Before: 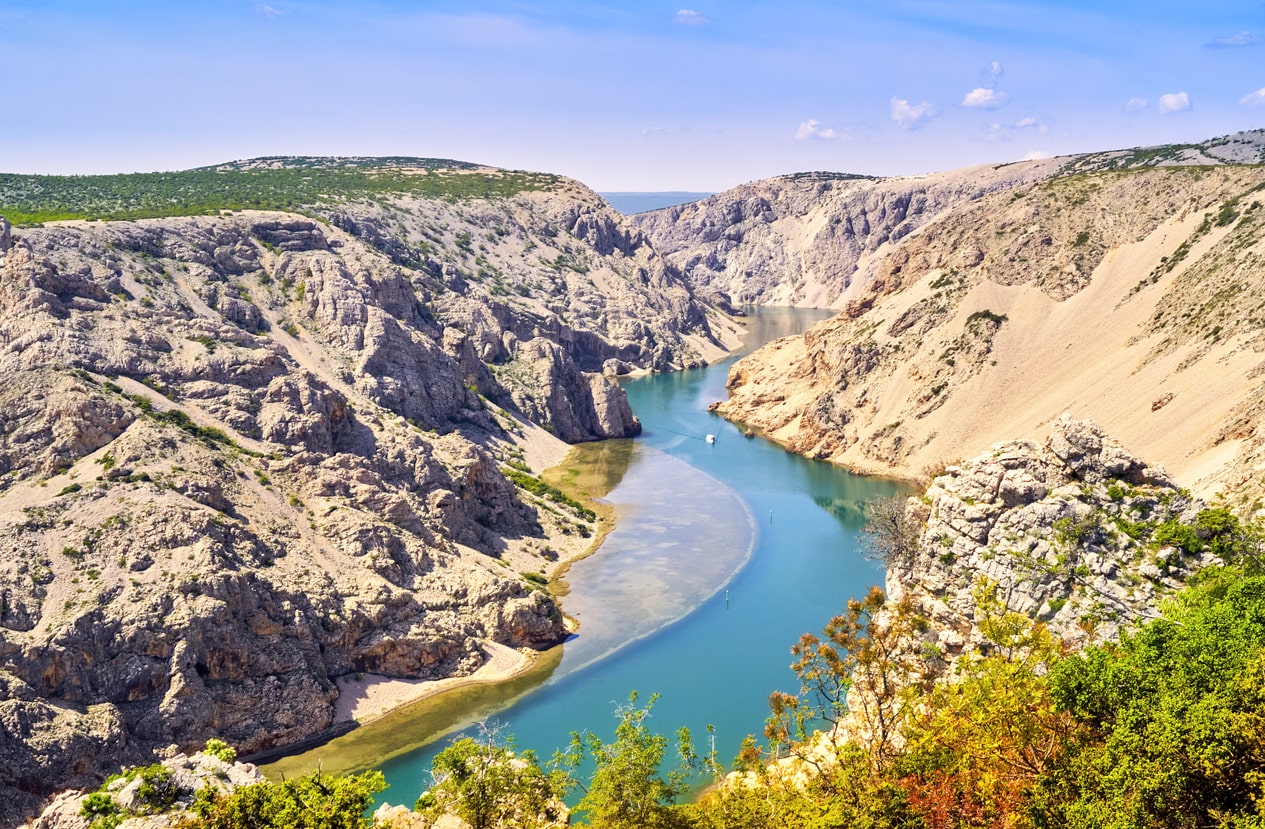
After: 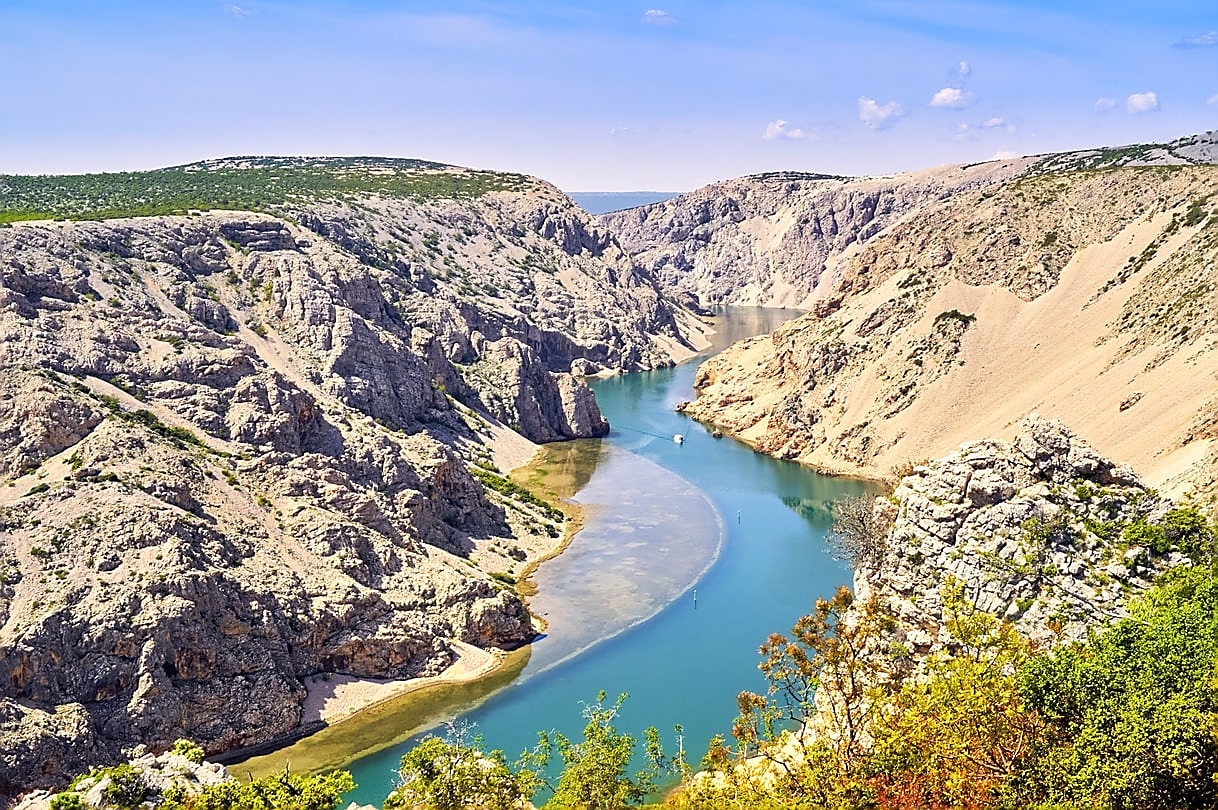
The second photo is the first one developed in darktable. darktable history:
tone equalizer: on, module defaults
sharpen: radius 1.4, amount 1.25, threshold 0.7
crop and rotate: left 2.536%, right 1.107%, bottom 2.246%
